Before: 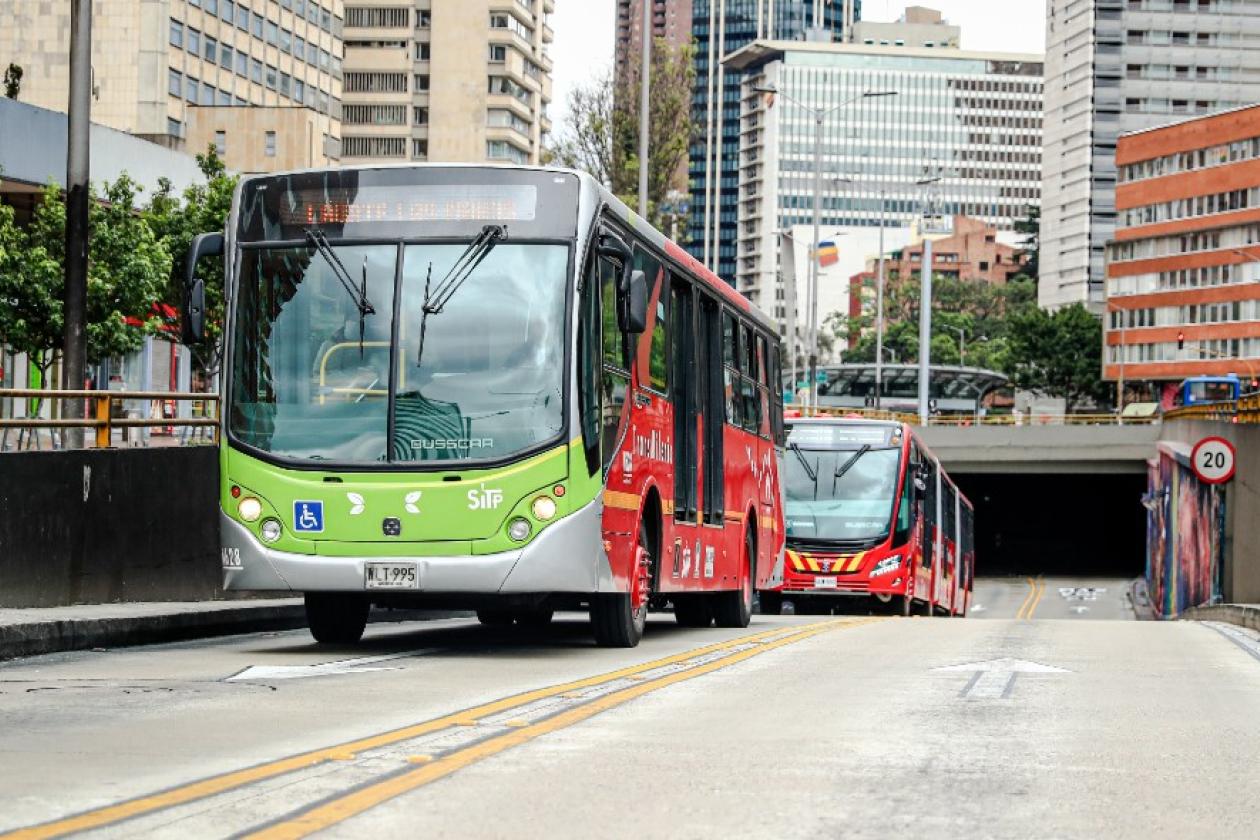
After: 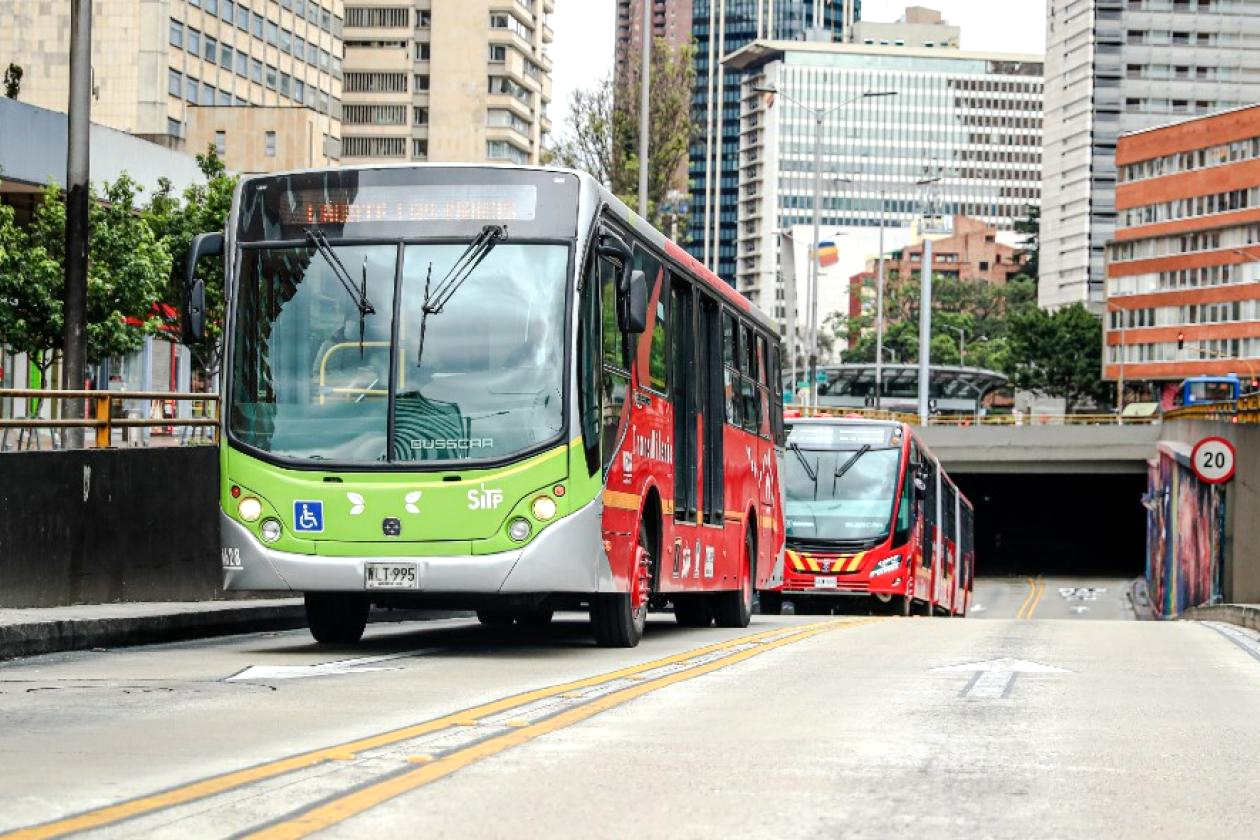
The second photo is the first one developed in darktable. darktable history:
exposure: exposure 0.15 EV, compensate highlight preservation false
